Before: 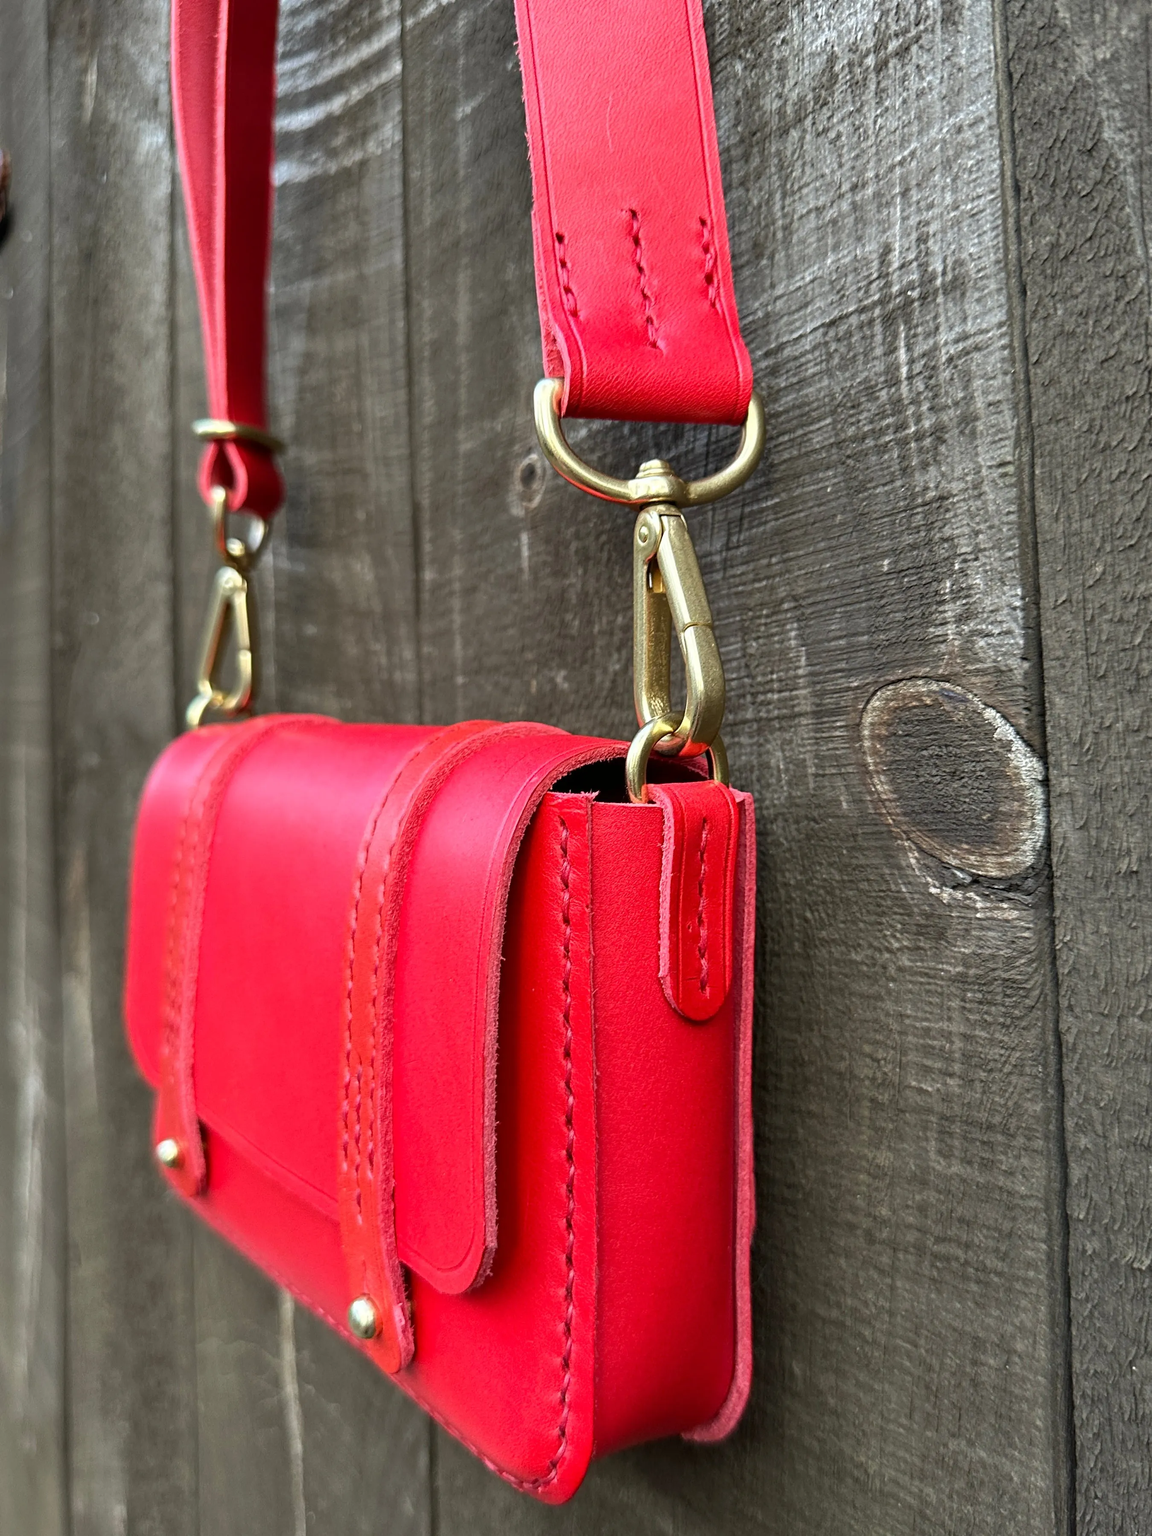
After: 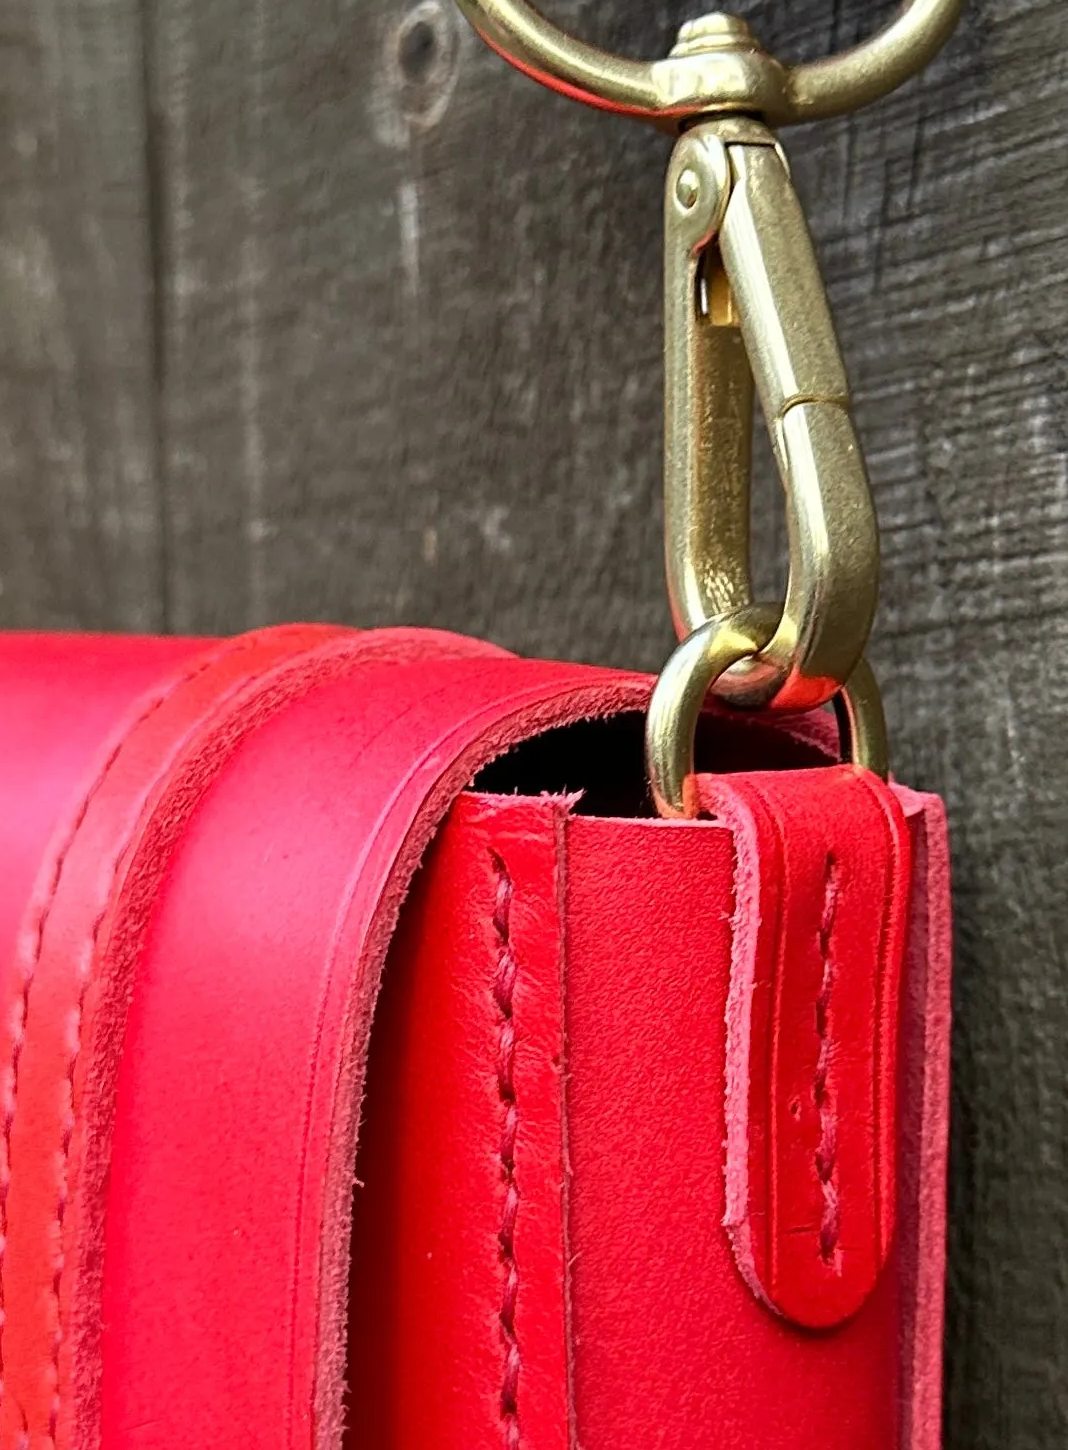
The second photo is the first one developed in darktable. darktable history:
crop: left 30.406%, top 29.571%, right 29.989%, bottom 30.114%
